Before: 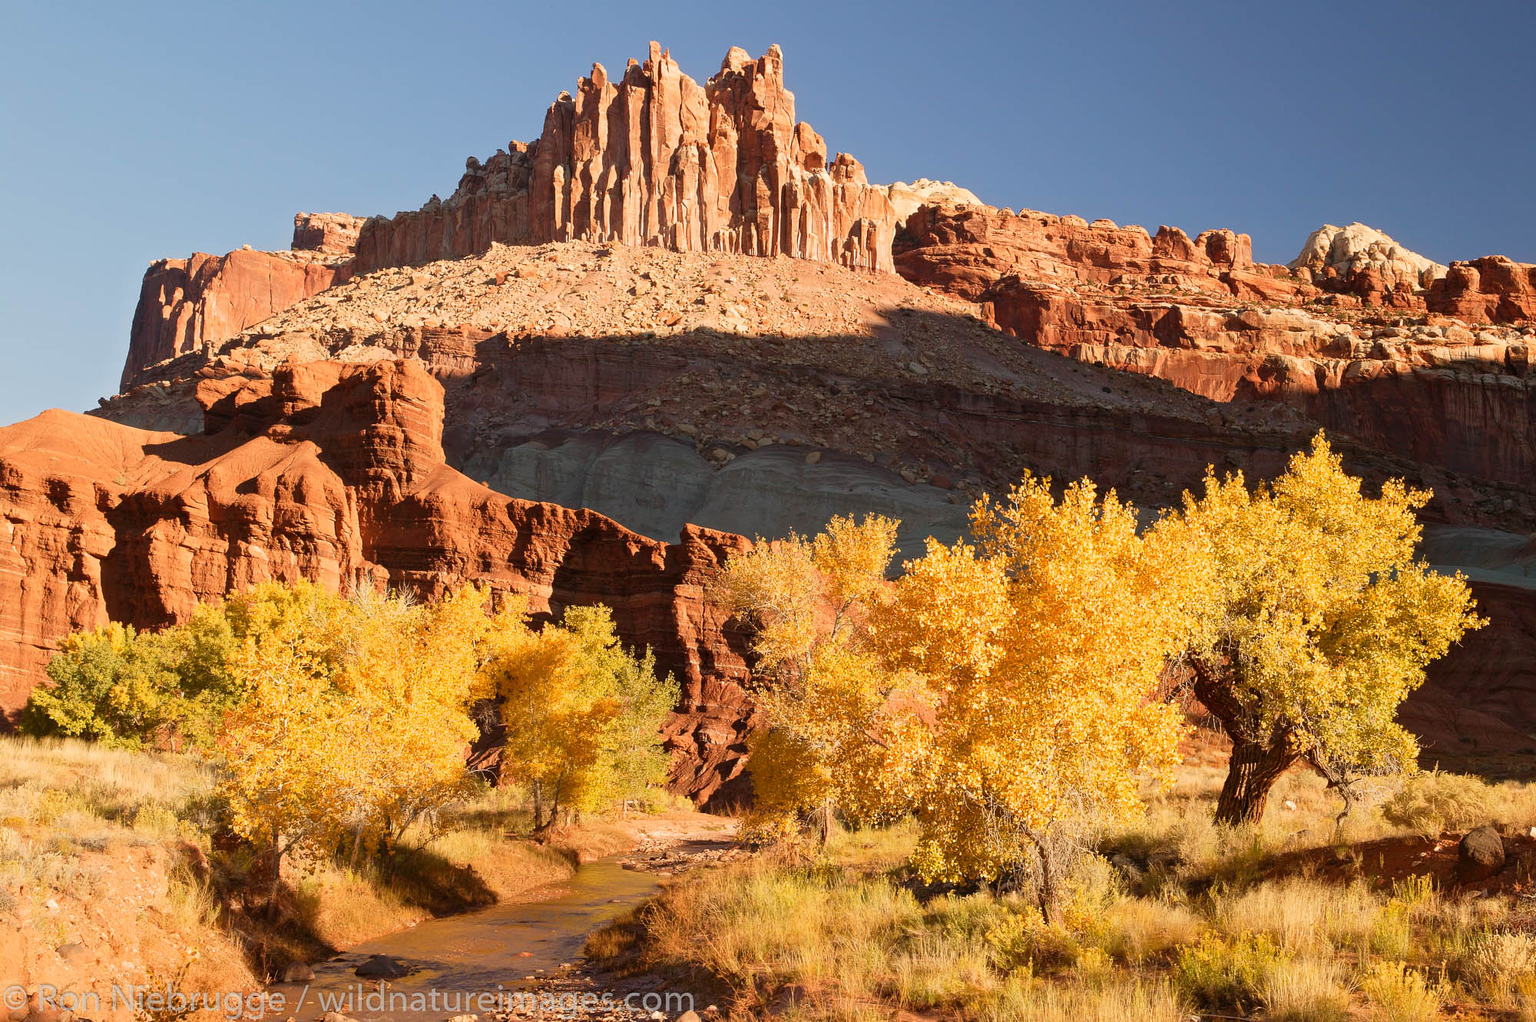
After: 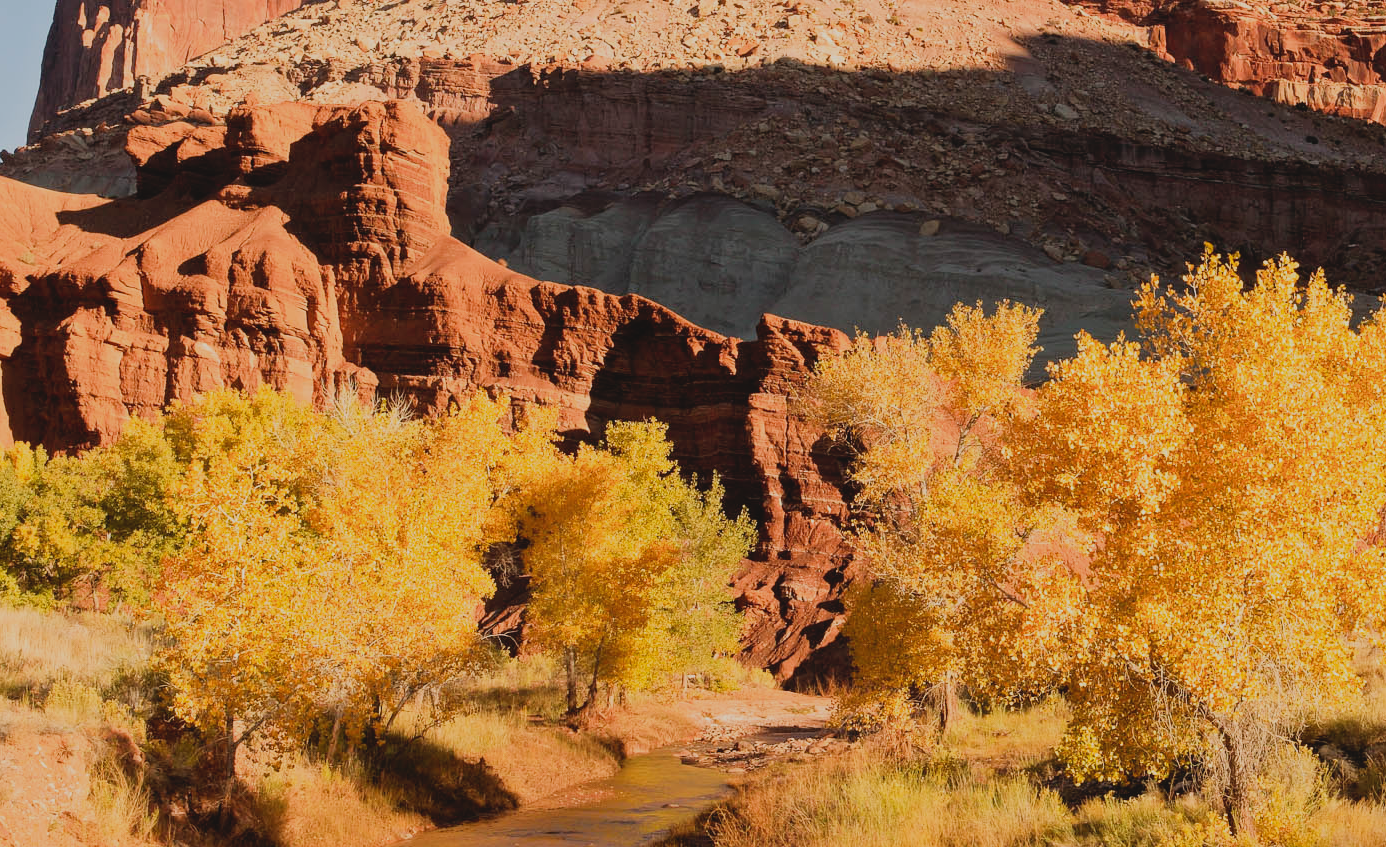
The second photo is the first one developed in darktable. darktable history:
contrast brightness saturation: contrast -0.11
crop: left 6.488%, top 27.668%, right 24.183%, bottom 8.656%
filmic rgb: black relative exposure -7.65 EV, hardness 4.02, contrast 1.1, highlights saturation mix -30%
white balance: emerald 1
